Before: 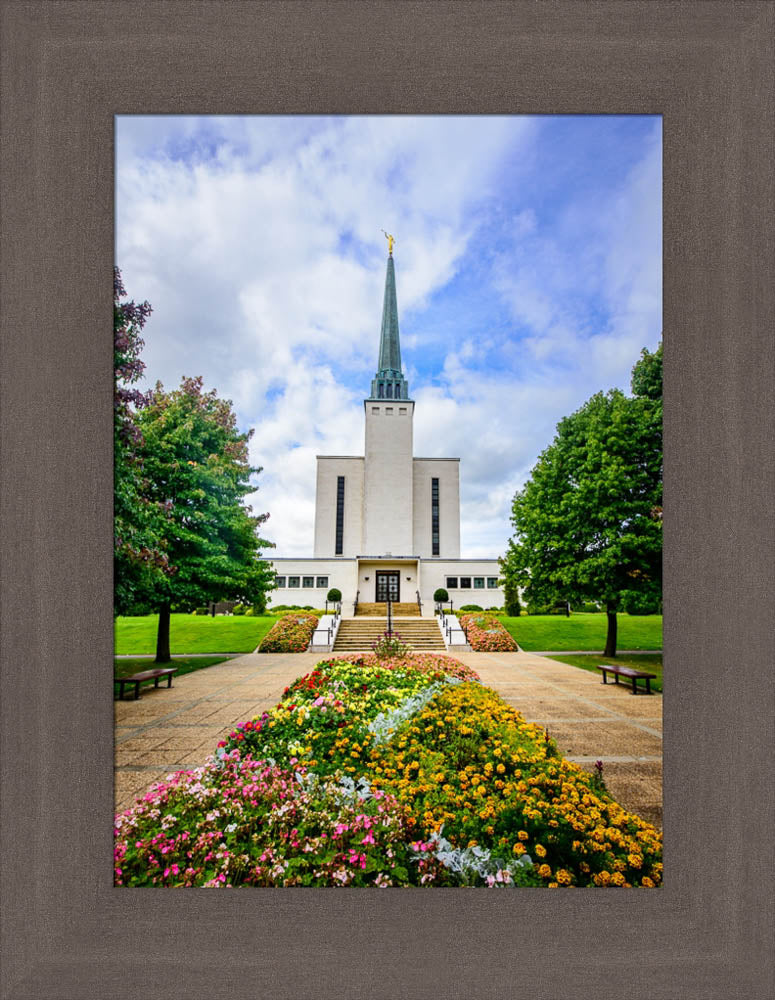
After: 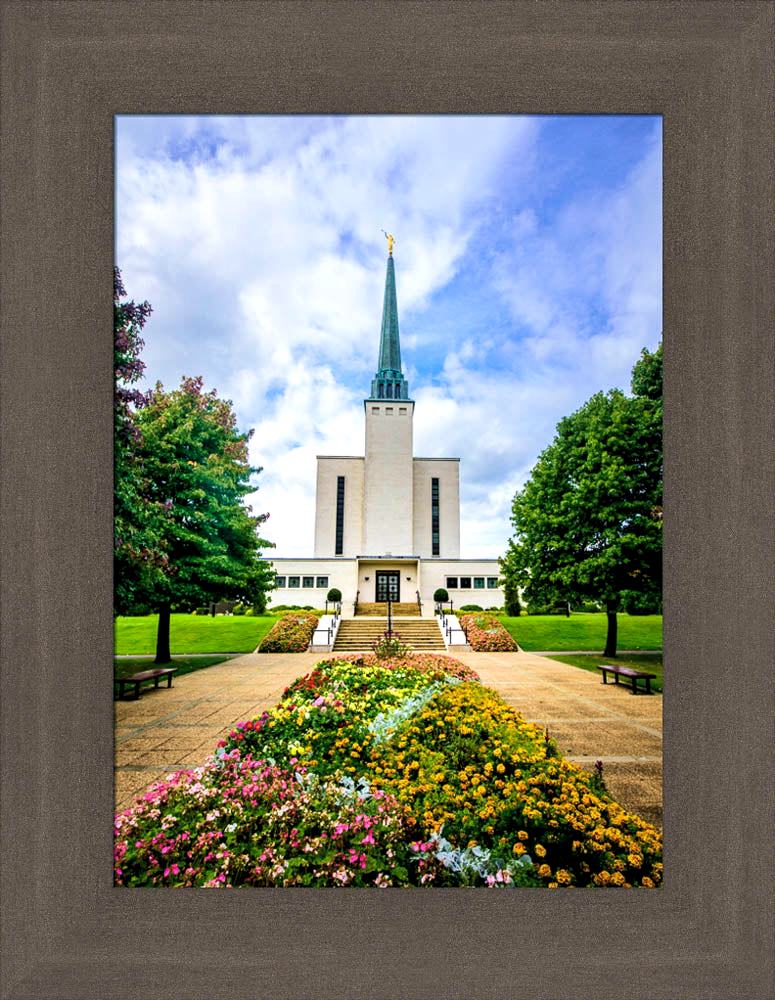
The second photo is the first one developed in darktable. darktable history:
velvia: strength 50.06%
levels: levels [0.062, 0.494, 0.925]
color balance rgb: shadows lift › luminance -7.888%, shadows lift › chroma 2.204%, shadows lift › hue 199.8°, perceptual saturation grading › global saturation -3.546%, perceptual saturation grading › shadows -1.342%, global vibrance 20%
